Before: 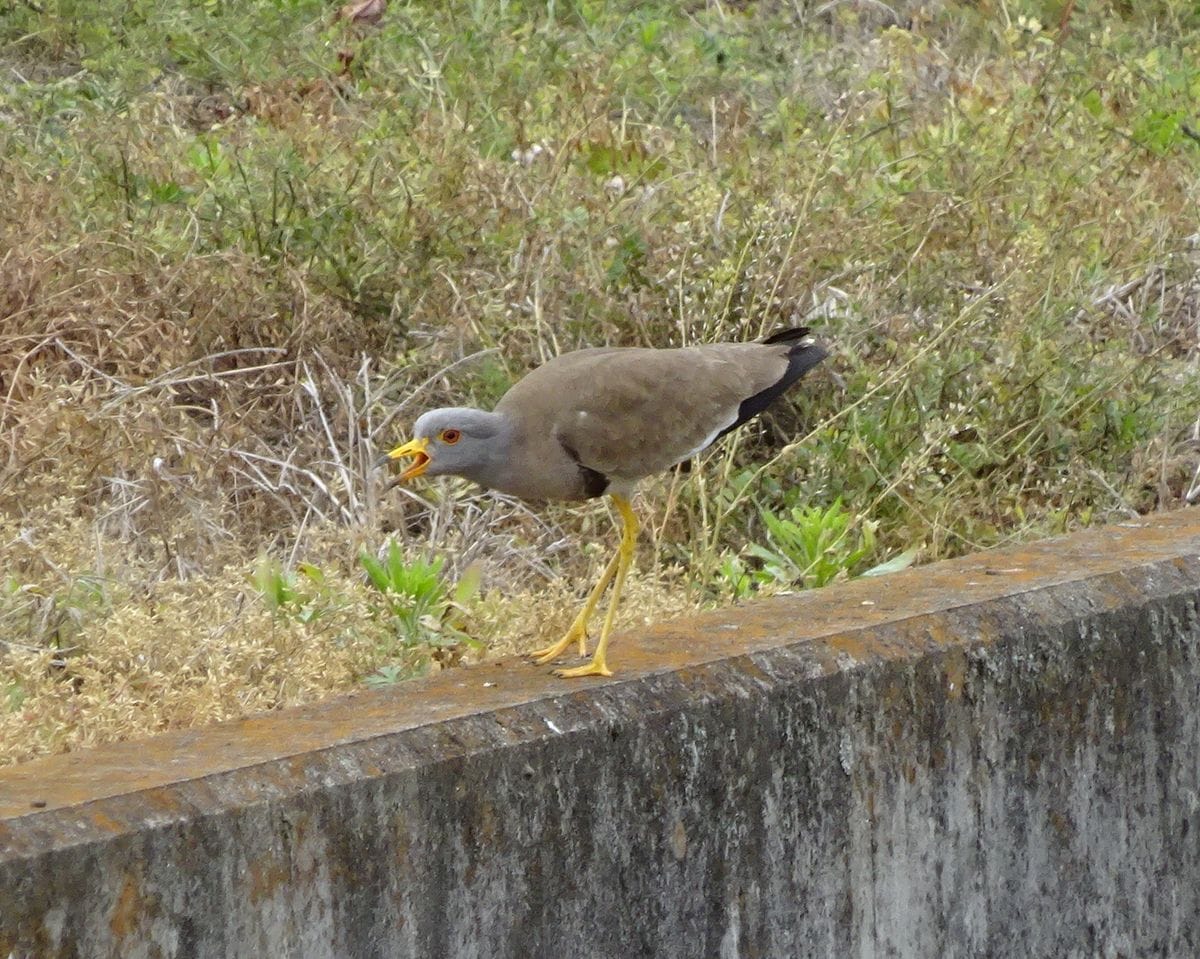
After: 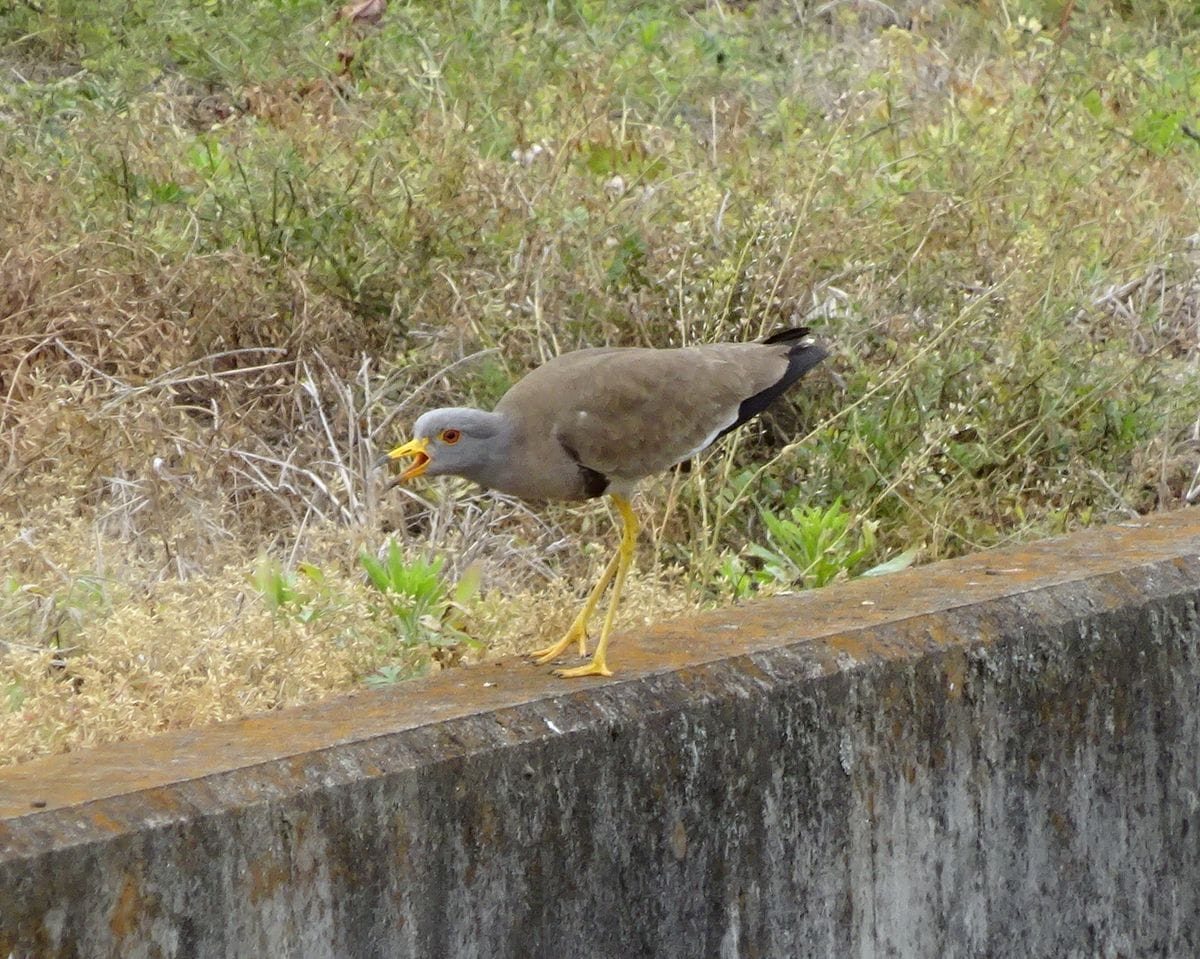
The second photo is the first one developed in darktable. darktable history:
exposure: black level correction 0.001, compensate exposure bias true, compensate highlight preservation false
shadows and highlights: shadows -89.38, highlights 88.49, soften with gaussian
